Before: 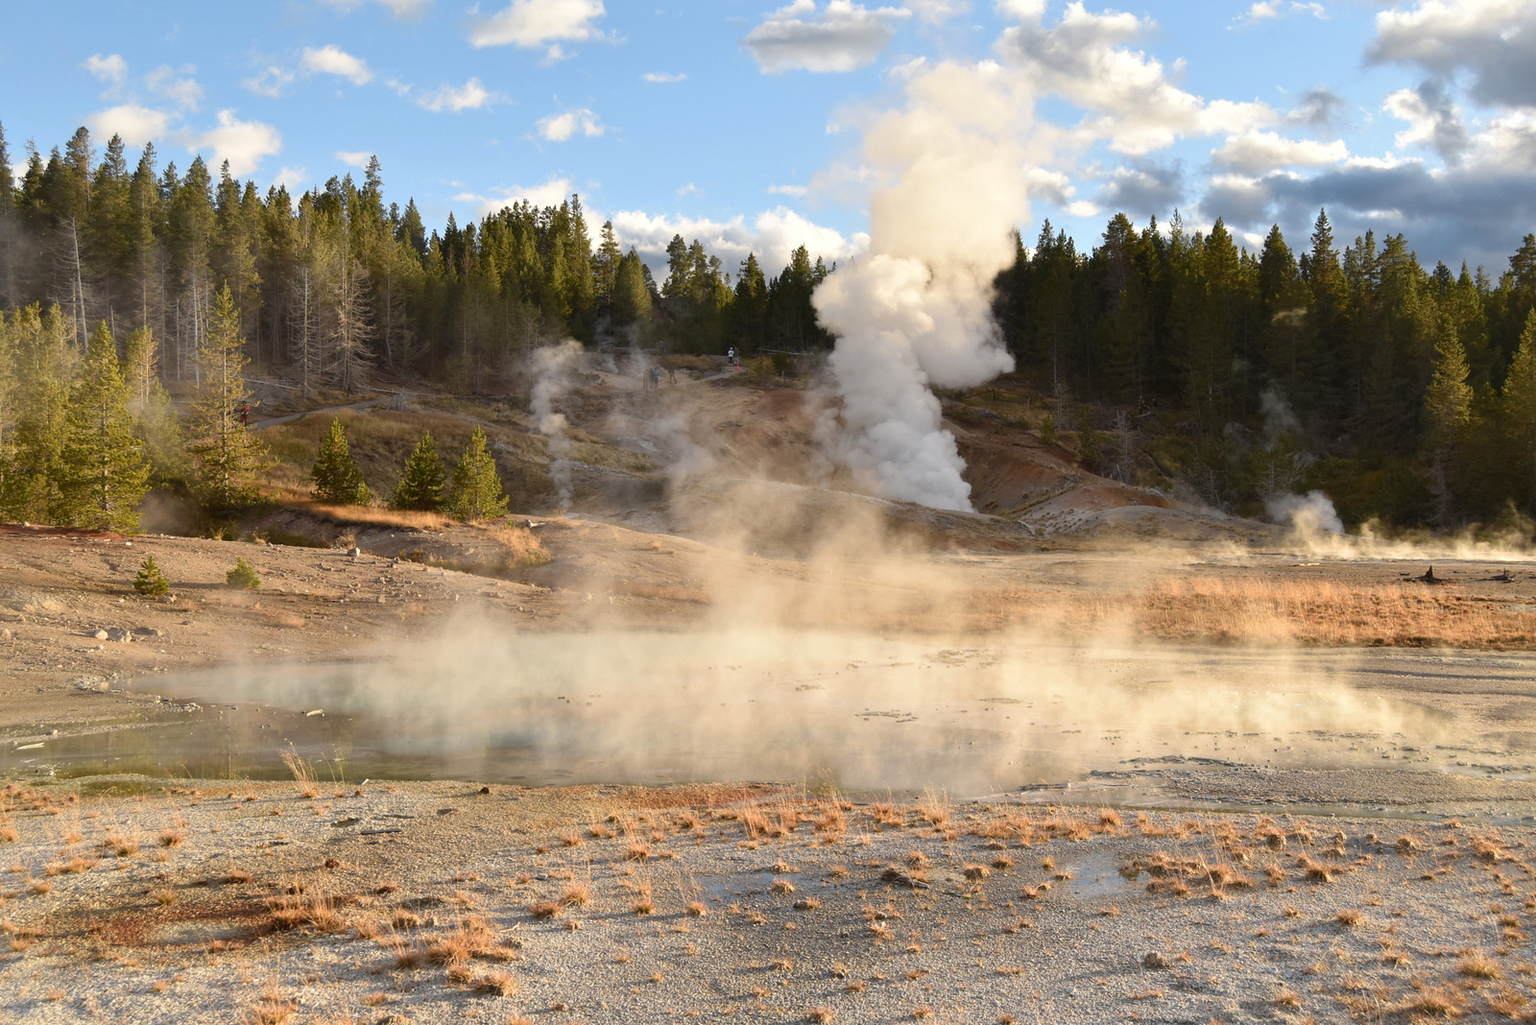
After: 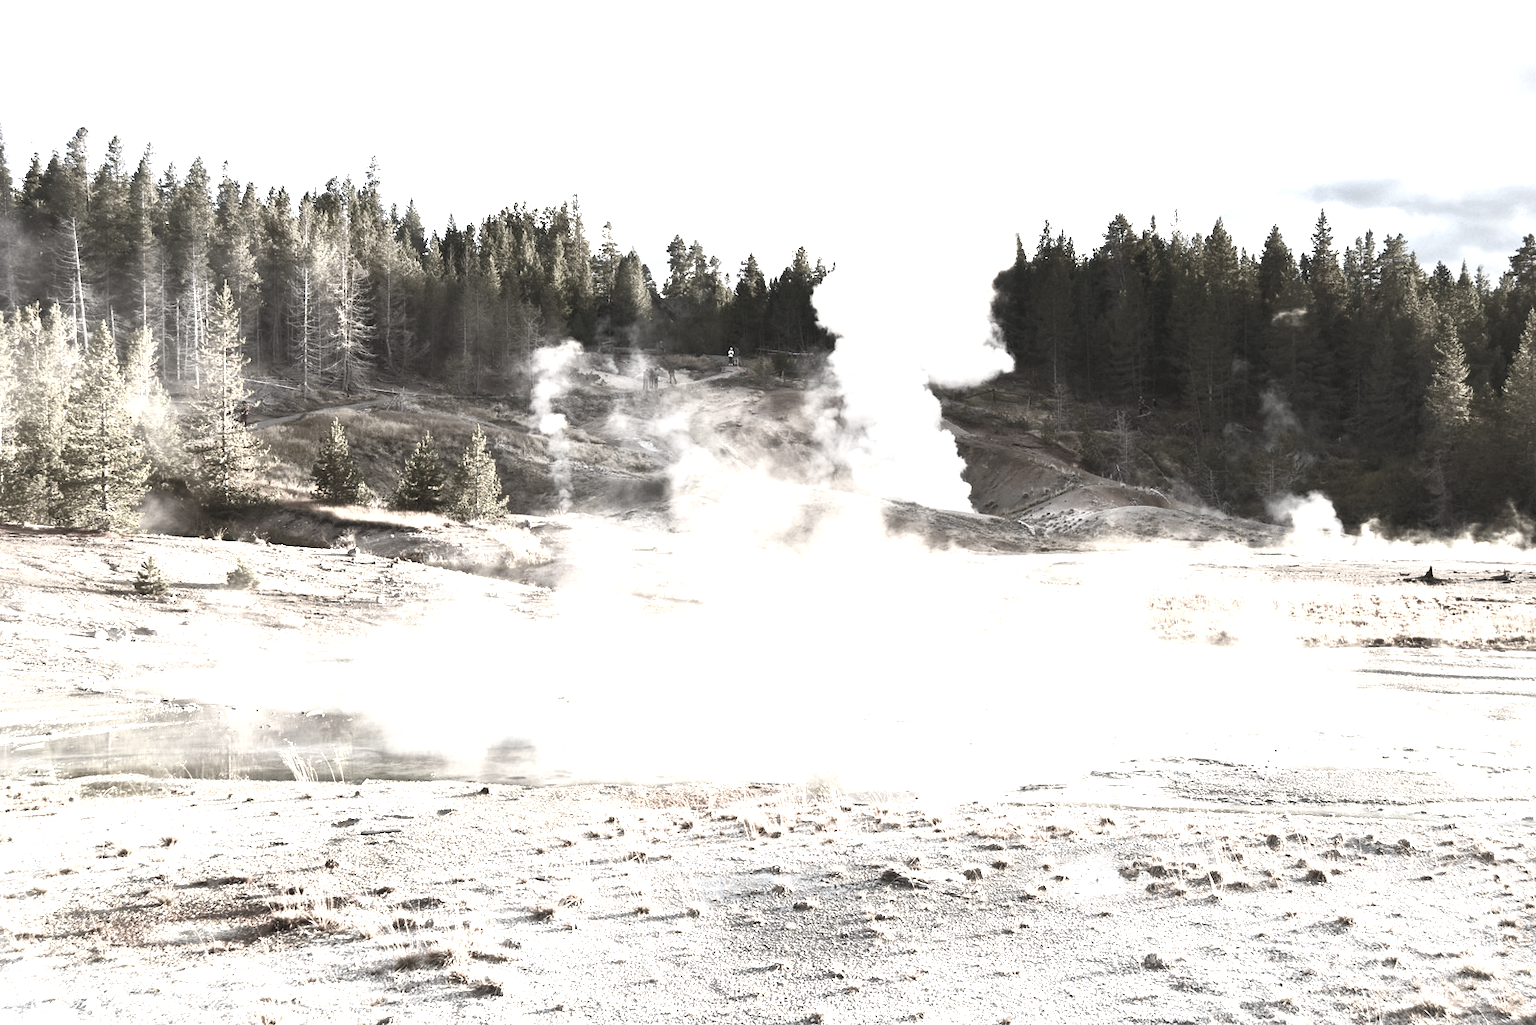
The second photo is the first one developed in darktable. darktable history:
levels: levels [0, 0.43, 0.859]
color correction: highlights b* 0.019, saturation 0.36
contrast brightness saturation: contrast 0.564, brightness 0.572, saturation -0.328
